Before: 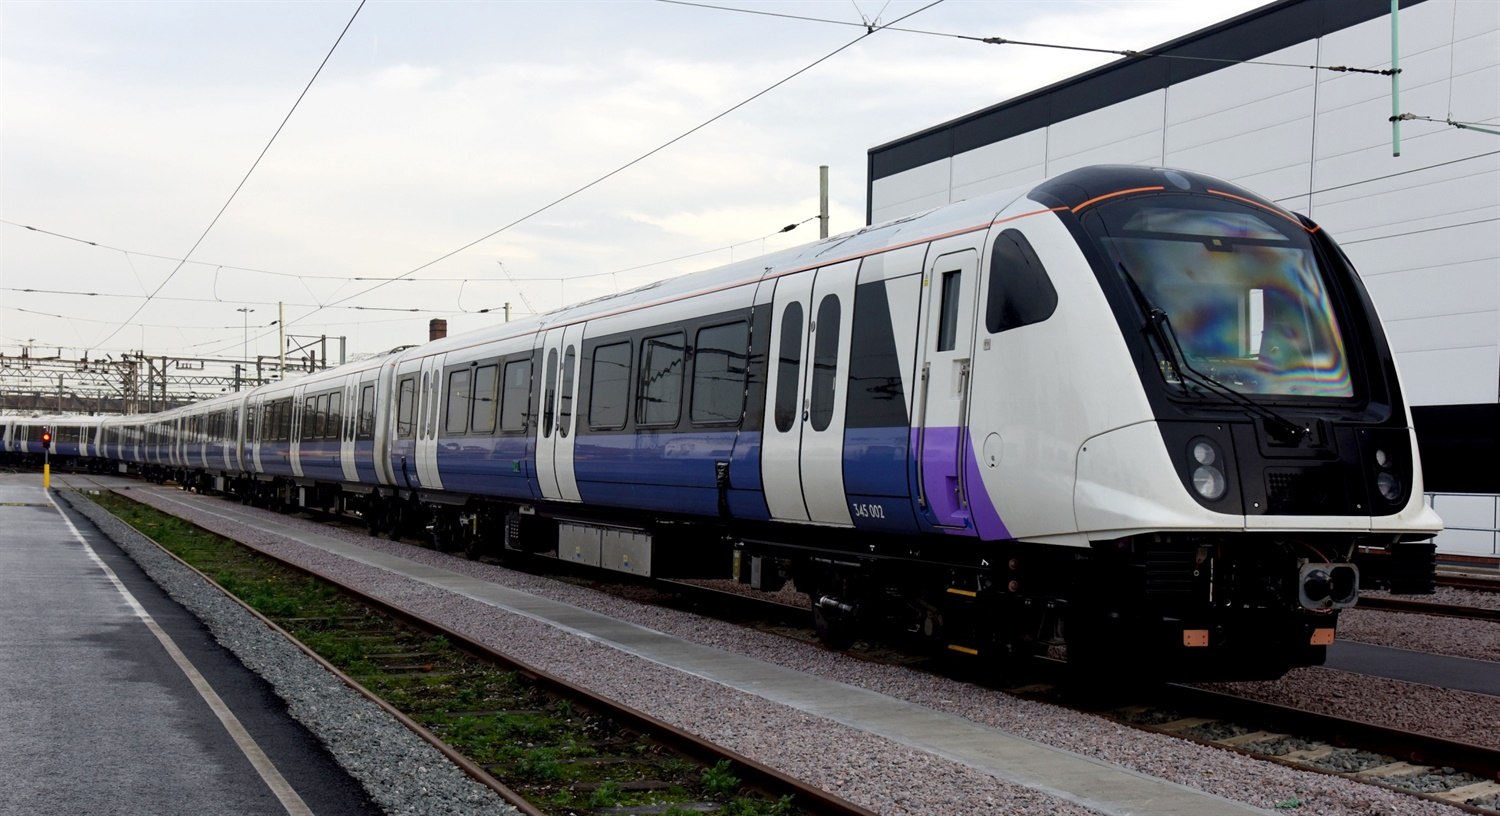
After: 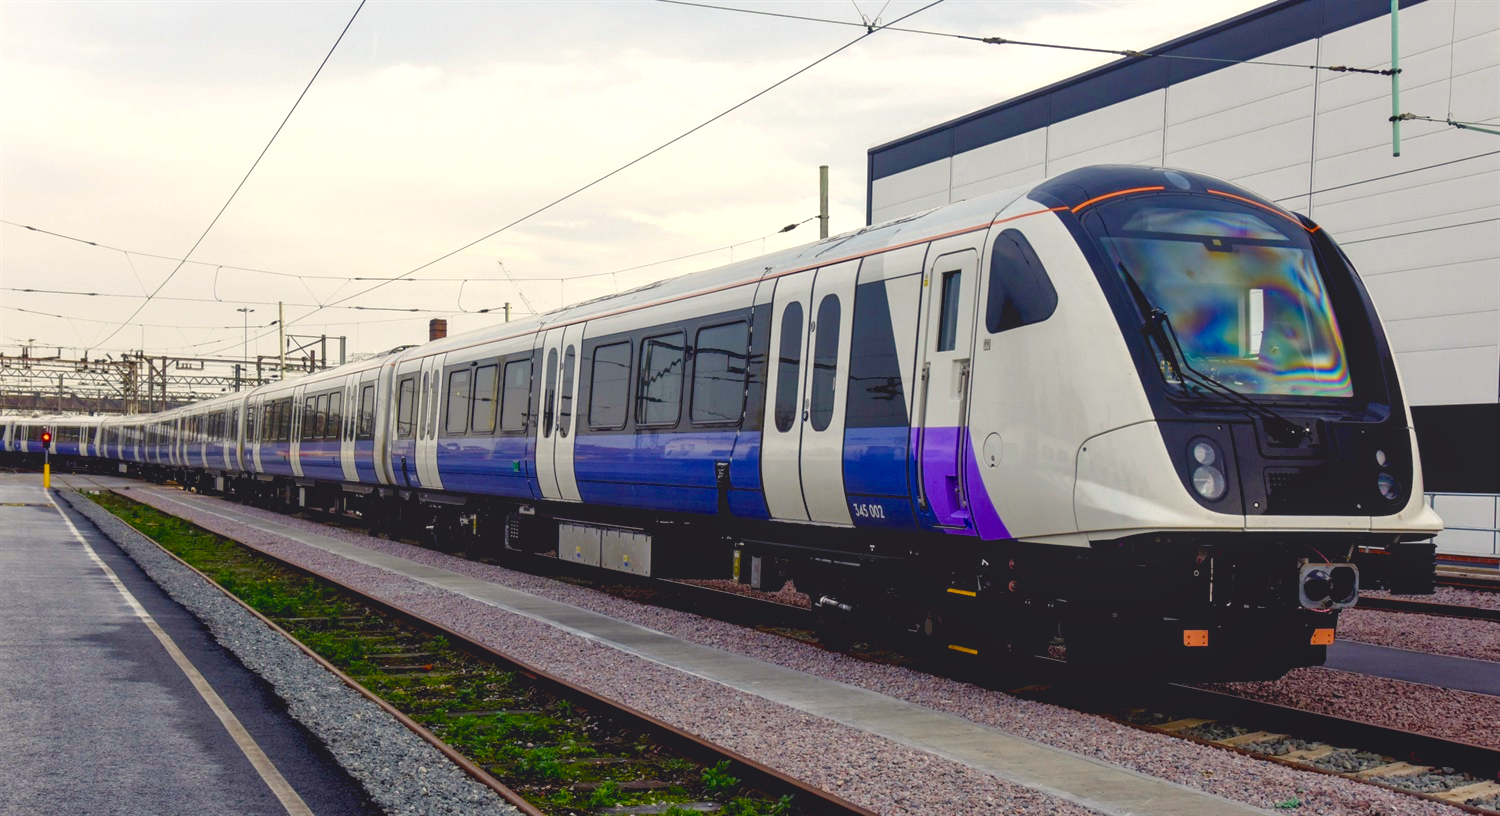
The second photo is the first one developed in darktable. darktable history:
local contrast: on, module defaults
exposure: black level correction 0.005, exposure 0.417 EV, compensate highlight preservation false
color balance rgb: shadows lift › chroma 3%, shadows lift › hue 280.8°, power › hue 330°, highlights gain › chroma 3%, highlights gain › hue 75.6°, global offset › luminance 1.5%, perceptual saturation grading › global saturation 20%, perceptual saturation grading › highlights -25%, perceptual saturation grading › shadows 50%, global vibrance 30%
tone equalizer: -8 EV 0.25 EV, -7 EV 0.417 EV, -6 EV 0.417 EV, -5 EV 0.25 EV, -3 EV -0.25 EV, -2 EV -0.417 EV, -1 EV -0.417 EV, +0 EV -0.25 EV, edges refinement/feathering 500, mask exposure compensation -1.57 EV, preserve details guided filter
